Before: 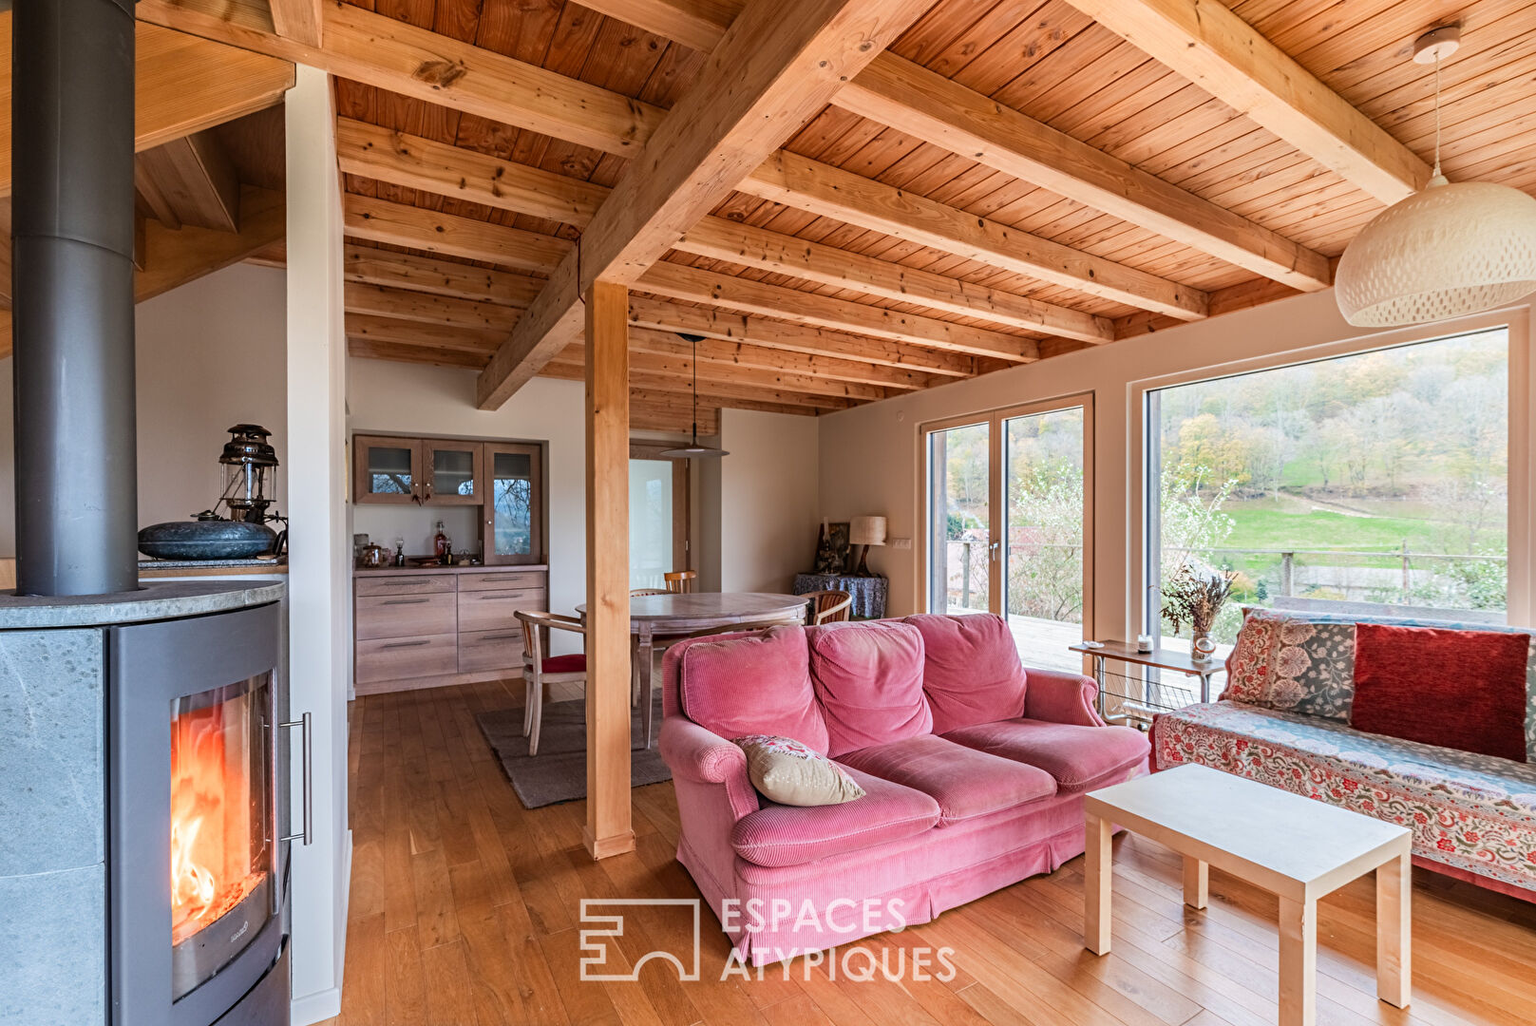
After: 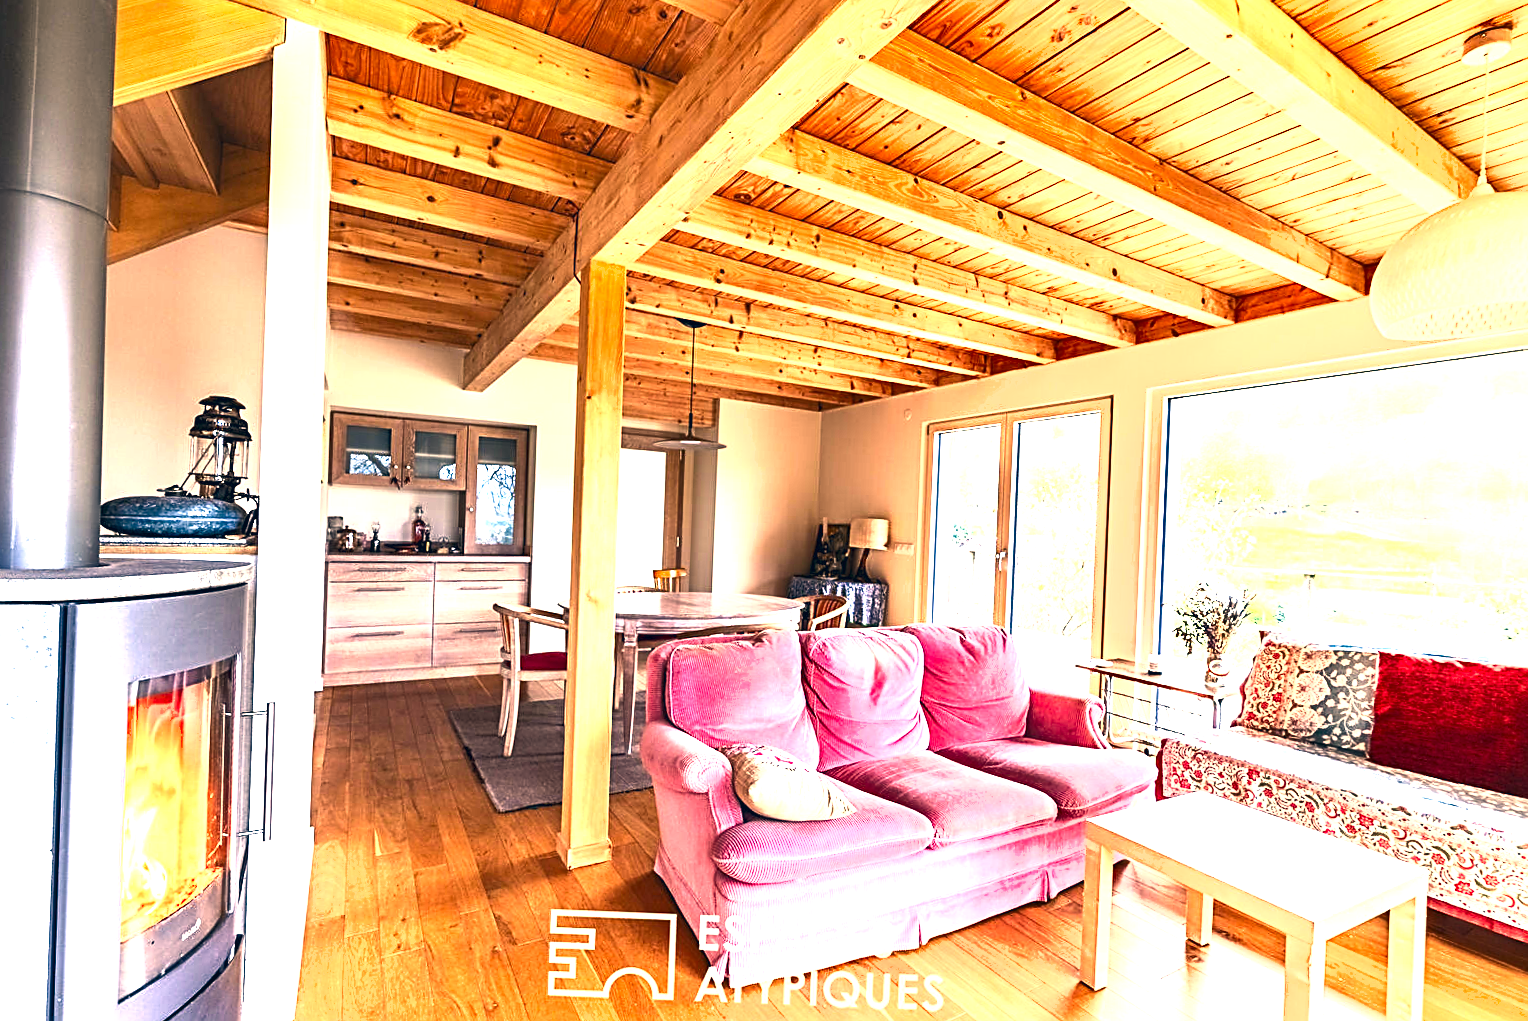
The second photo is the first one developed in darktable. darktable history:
exposure: black level correction 0, exposure 1.095 EV, compensate highlight preservation false
crop and rotate: angle -2.24°
local contrast: mode bilateral grid, contrast 20, coarseness 49, detail 119%, midtone range 0.2
sharpen: on, module defaults
color correction: highlights a* 10.27, highlights b* 14.53, shadows a* -10.05, shadows b* -14.95
levels: levels [0, 0.374, 0.749]
shadows and highlights: radius 127.49, shadows 30.4, highlights -31.1, low approximation 0.01, soften with gaussian
